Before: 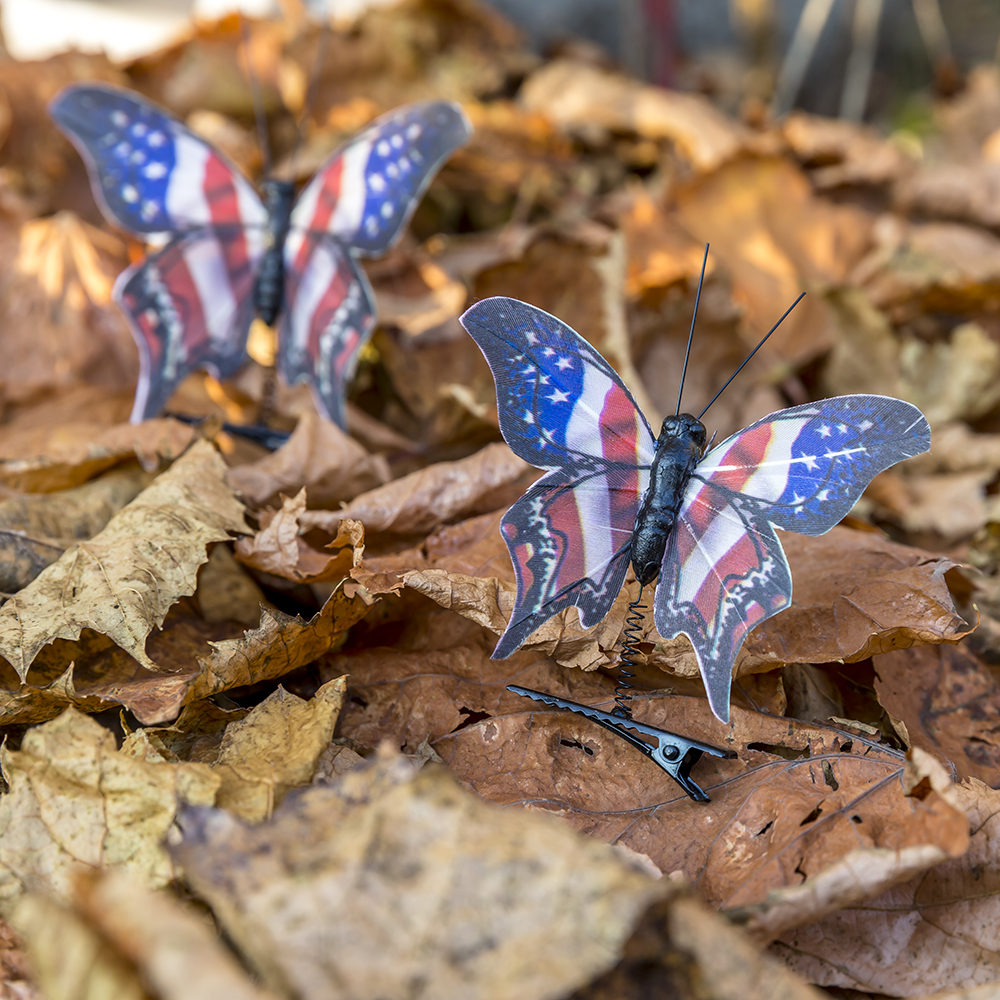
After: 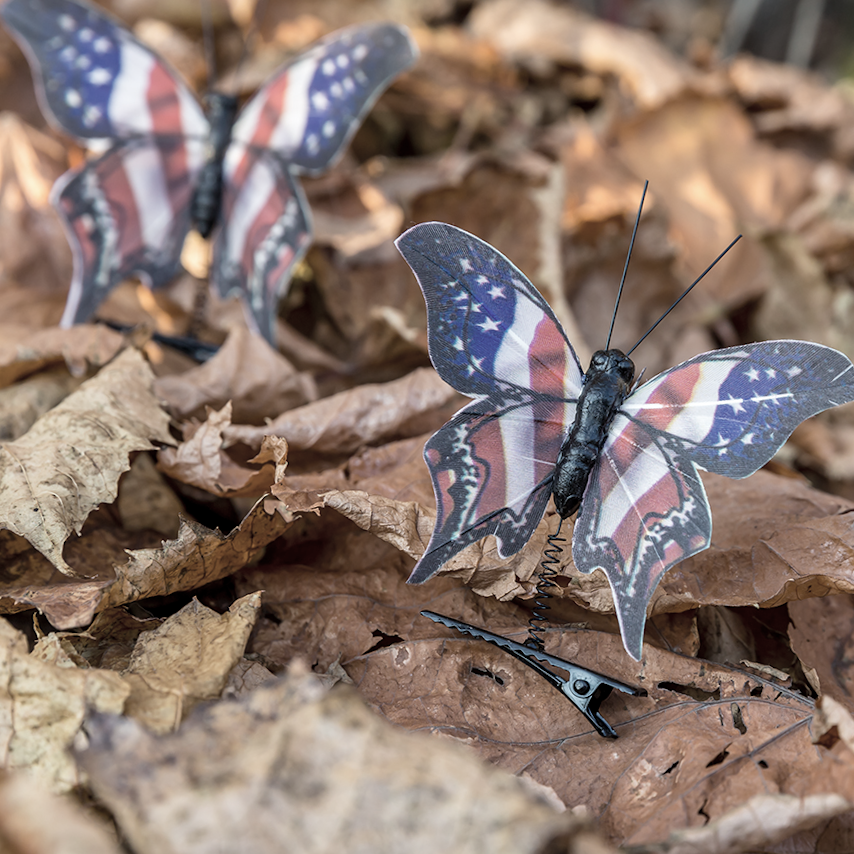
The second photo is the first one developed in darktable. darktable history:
crop and rotate: angle -3.27°, left 5.211%, top 5.211%, right 4.607%, bottom 4.607%
color correction: saturation 0.5
